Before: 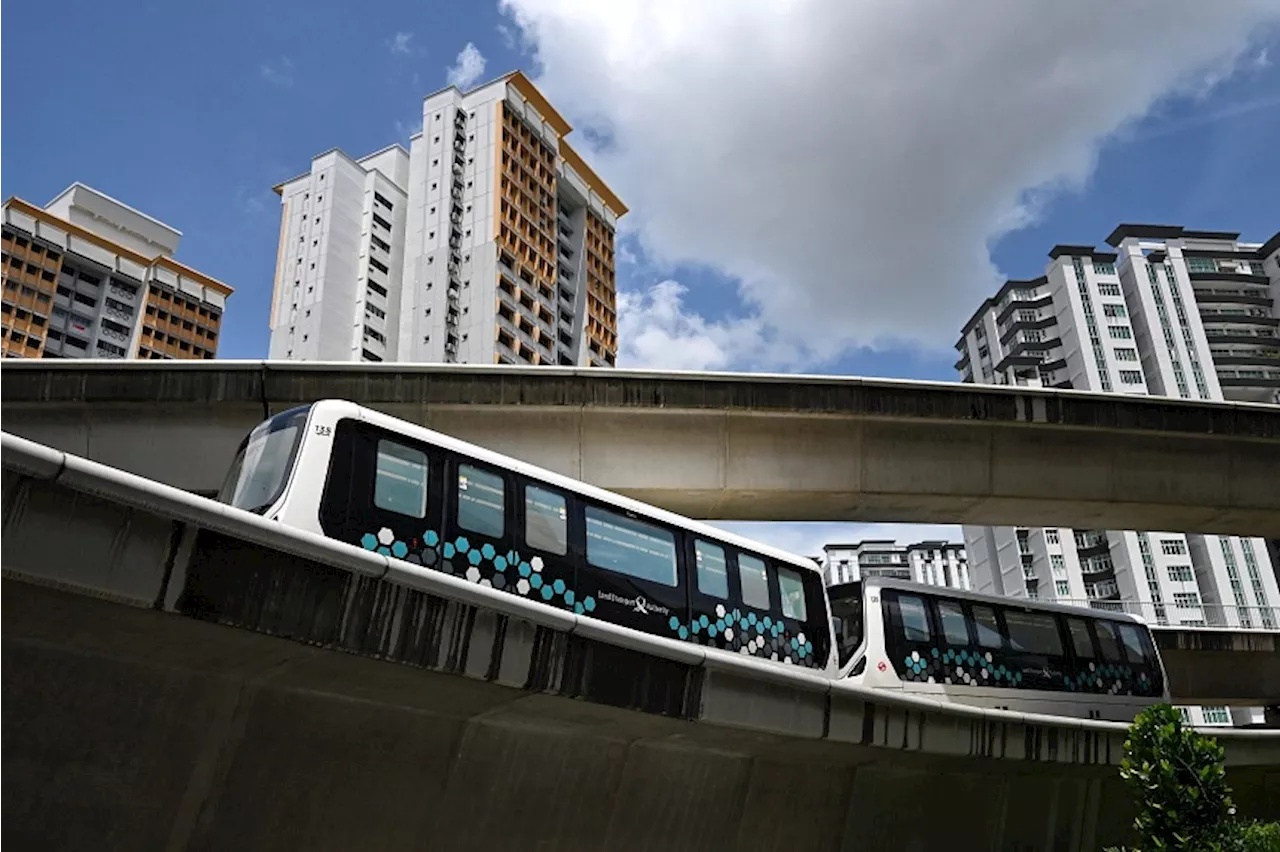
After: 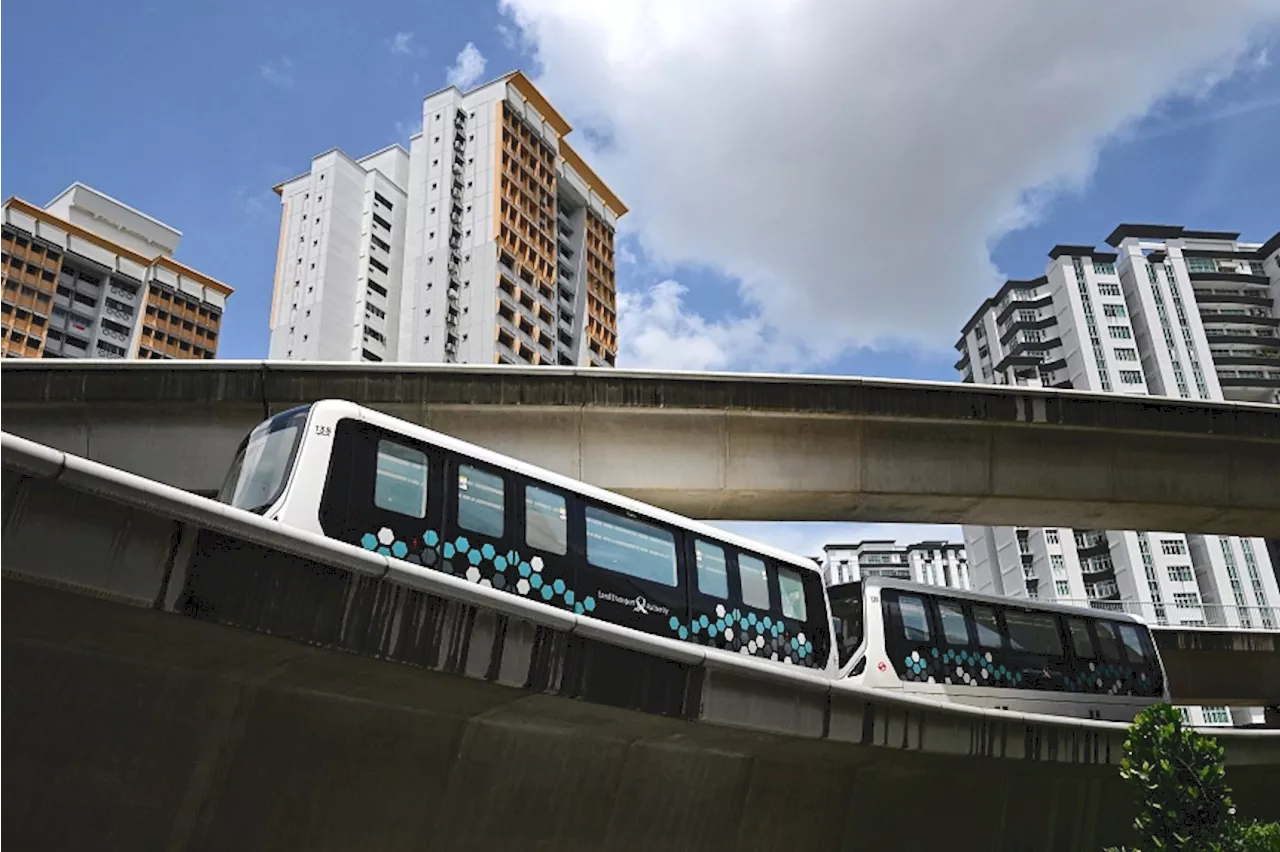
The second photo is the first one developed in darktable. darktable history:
tone curve: curves: ch0 [(0, 0) (0.003, 0.068) (0.011, 0.079) (0.025, 0.092) (0.044, 0.107) (0.069, 0.121) (0.1, 0.134) (0.136, 0.16) (0.177, 0.198) (0.224, 0.242) (0.277, 0.312) (0.335, 0.384) (0.399, 0.461) (0.468, 0.539) (0.543, 0.622) (0.623, 0.691) (0.709, 0.763) (0.801, 0.833) (0.898, 0.909) (1, 1)], color space Lab, independent channels, preserve colors none
